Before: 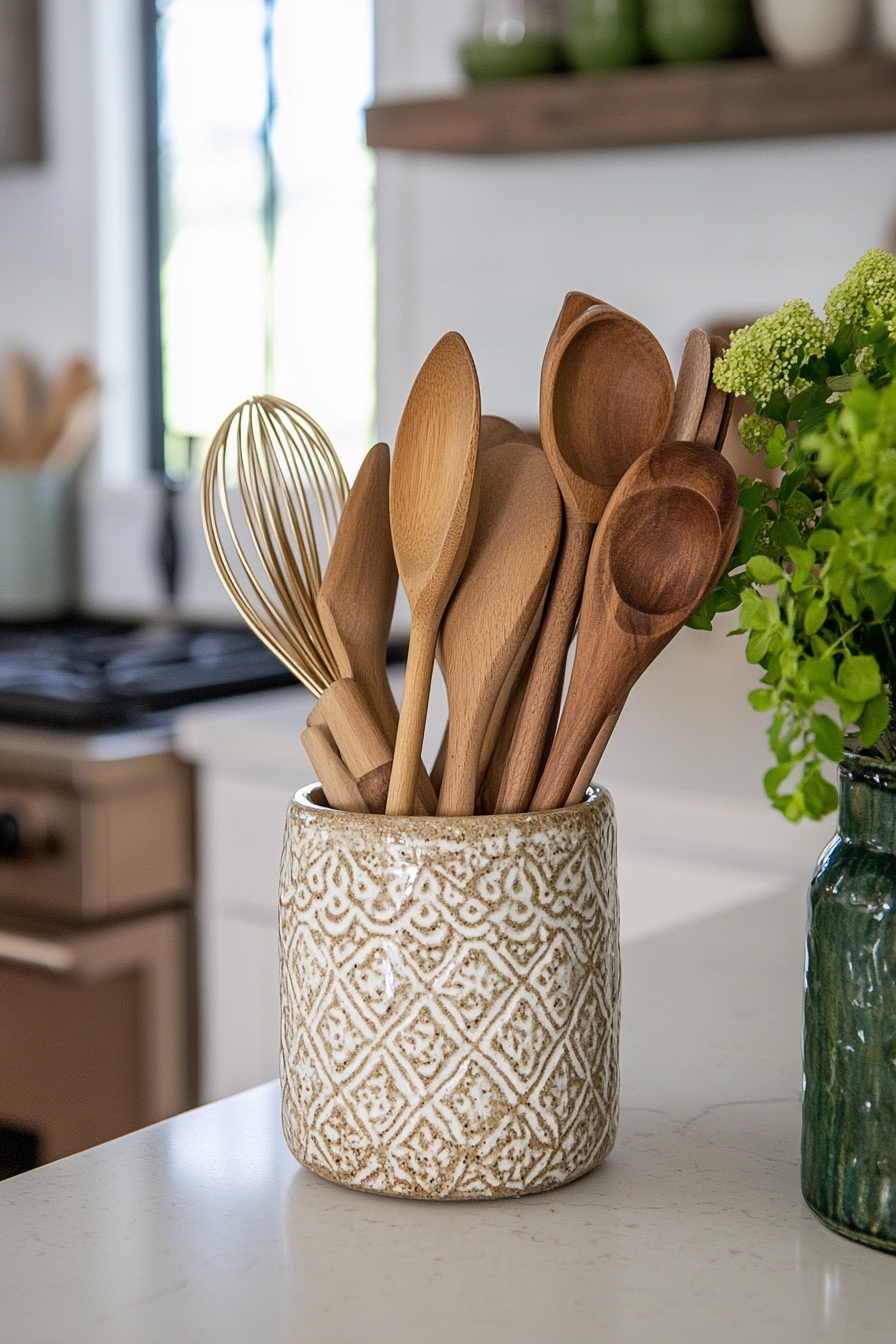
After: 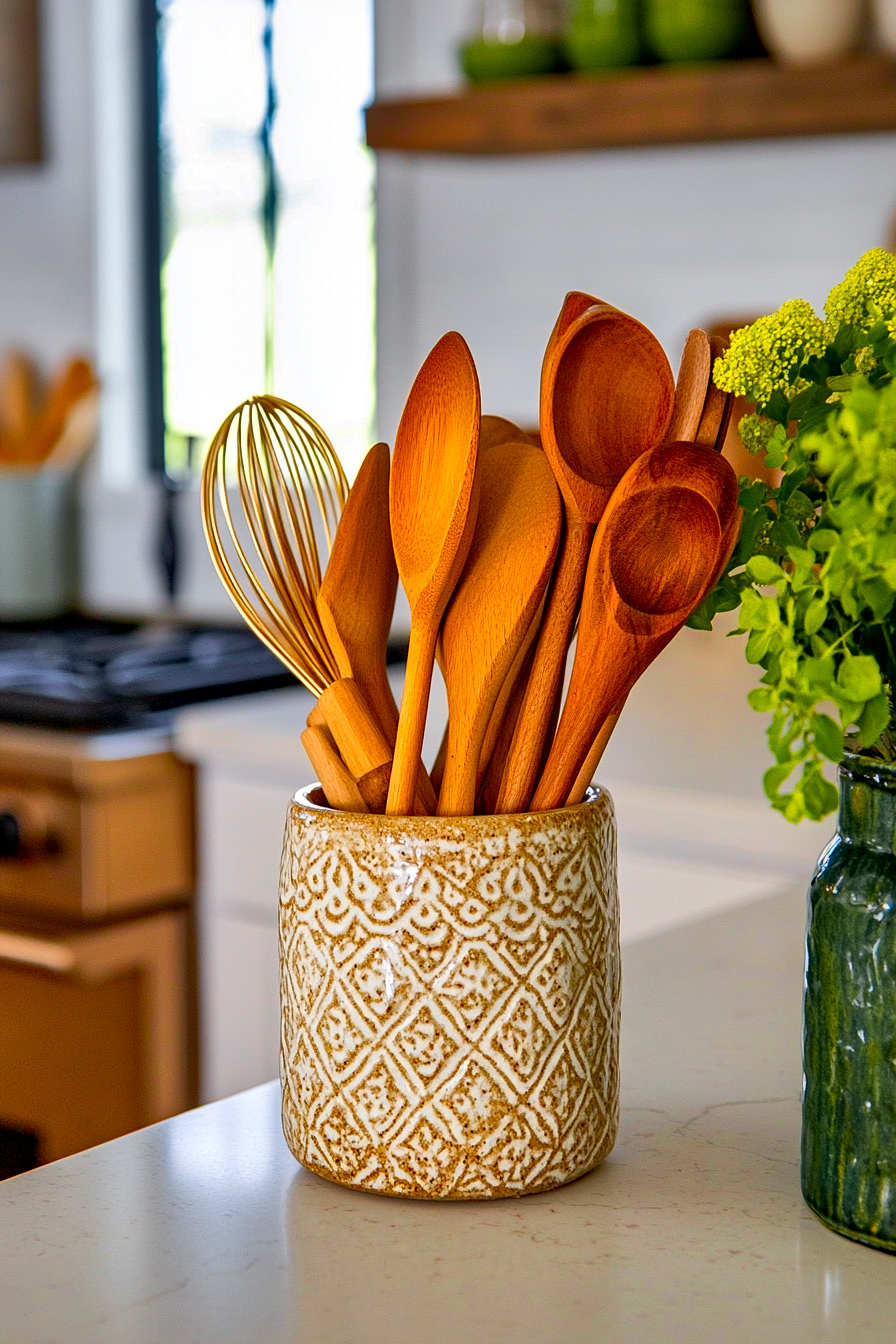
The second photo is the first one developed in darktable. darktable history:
color correction: saturation 1.8
shadows and highlights: radius 100.41, shadows 50.55, highlights -64.36, highlights color adjustment 49.82%, soften with gaussian
haze removal: on, module defaults
color zones: curves: ch0 [(0, 0.511) (0.143, 0.531) (0.286, 0.56) (0.429, 0.5) (0.571, 0.5) (0.714, 0.5) (0.857, 0.5) (1, 0.5)]; ch1 [(0, 0.525) (0.143, 0.705) (0.286, 0.715) (0.429, 0.35) (0.571, 0.35) (0.714, 0.35) (0.857, 0.4) (1, 0.4)]; ch2 [(0, 0.572) (0.143, 0.512) (0.286, 0.473) (0.429, 0.45) (0.571, 0.5) (0.714, 0.5) (0.857, 0.518) (1, 0.518)]
local contrast: mode bilateral grid, contrast 20, coarseness 50, detail 120%, midtone range 0.2
